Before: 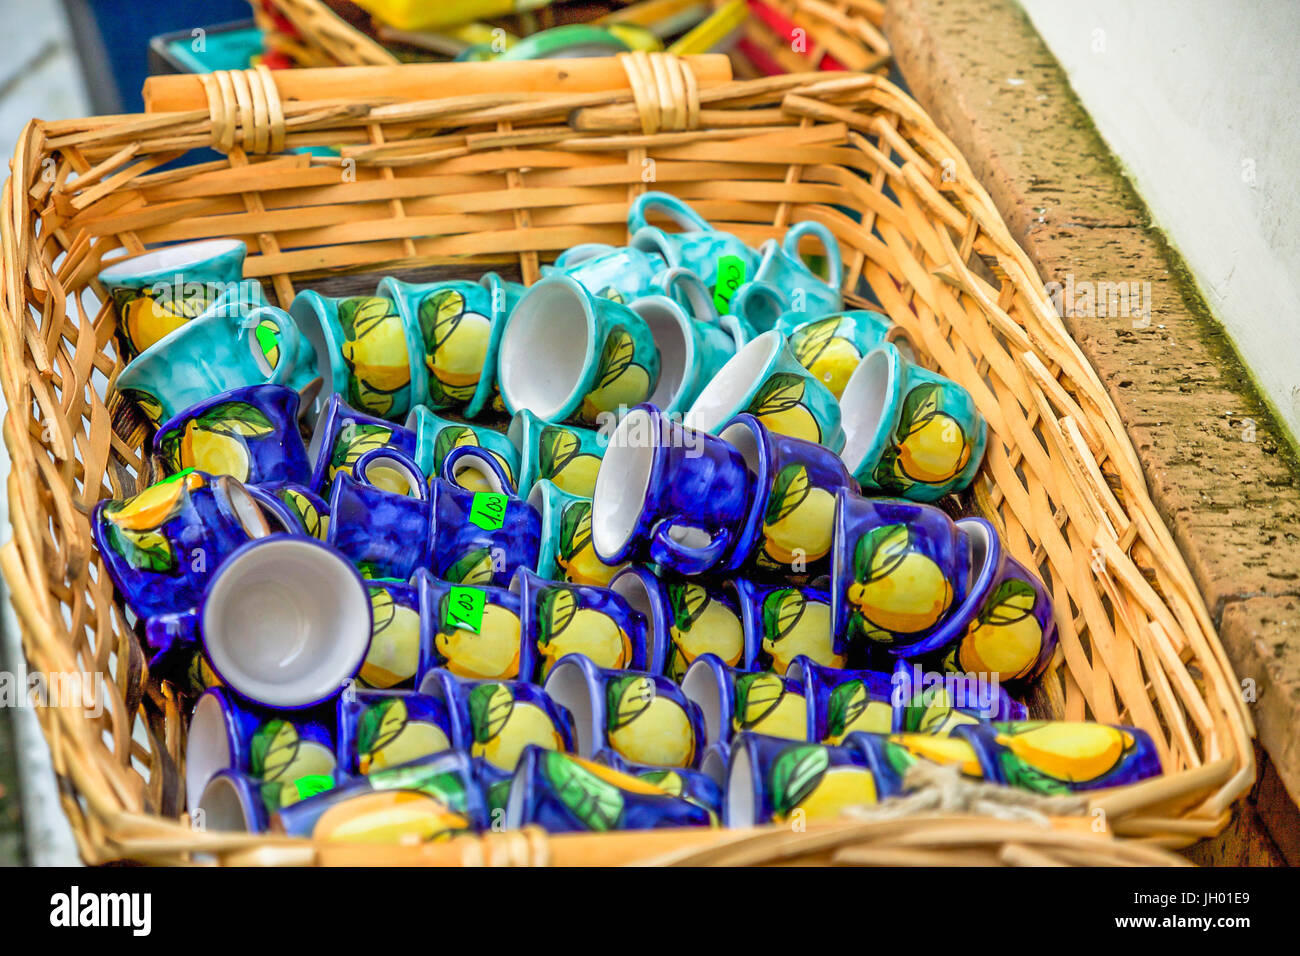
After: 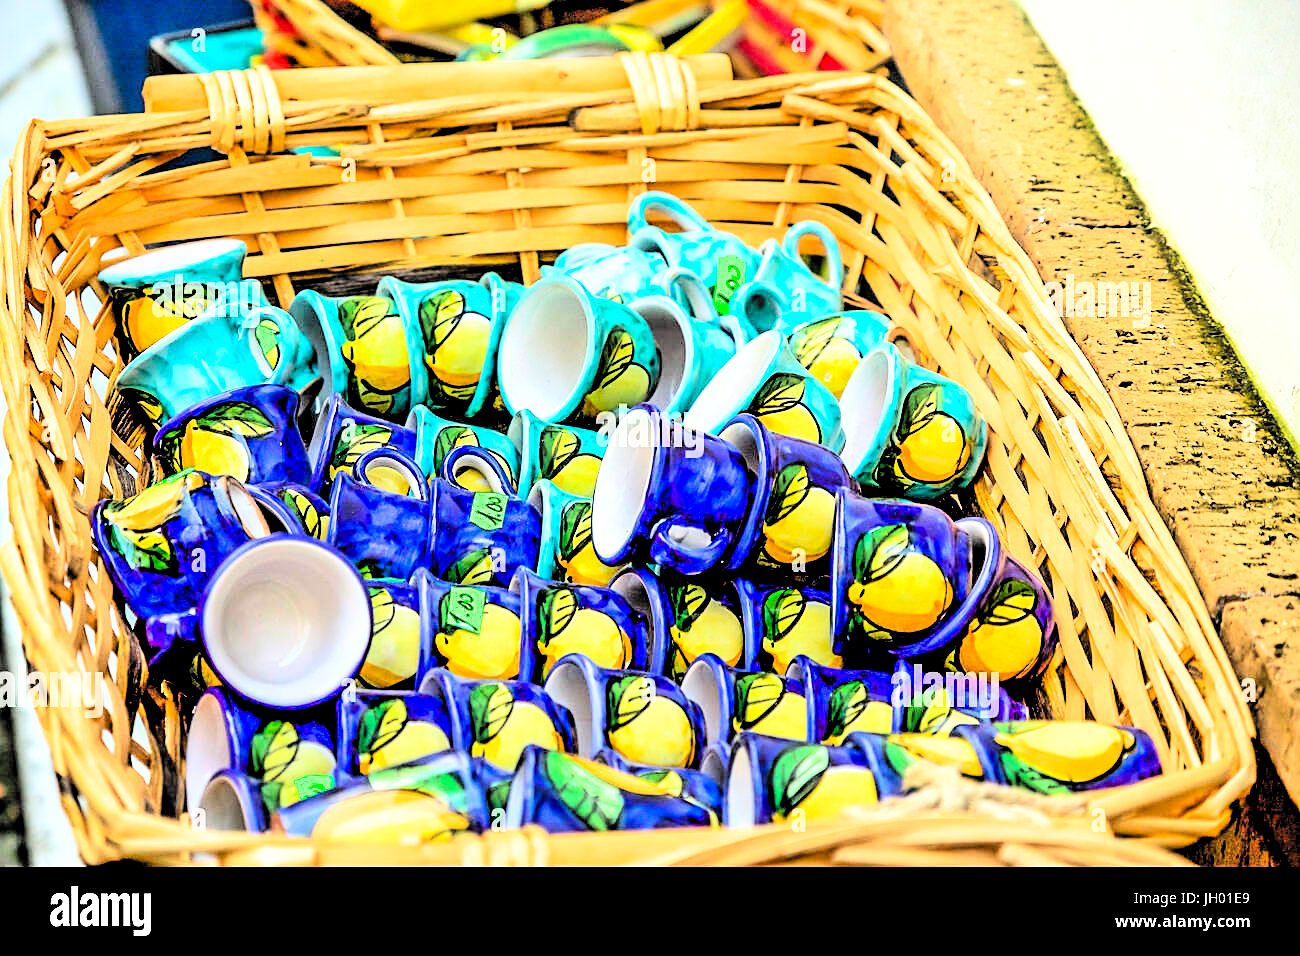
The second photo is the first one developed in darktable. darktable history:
filmic rgb: middle gray luminance 13.55%, black relative exposure -1.97 EV, white relative exposure 3.1 EV, threshold 6 EV, target black luminance 0%, hardness 1.79, latitude 59.23%, contrast 1.728, highlights saturation mix 5%, shadows ↔ highlights balance -37.52%, add noise in highlights 0, color science v3 (2019), use custom middle-gray values true, iterations of high-quality reconstruction 0, contrast in highlights soft, enable highlight reconstruction true
contrast brightness saturation: contrast 0.2, brightness 0.16, saturation 0.22
tone equalizer: on, module defaults
sharpen: on, module defaults
